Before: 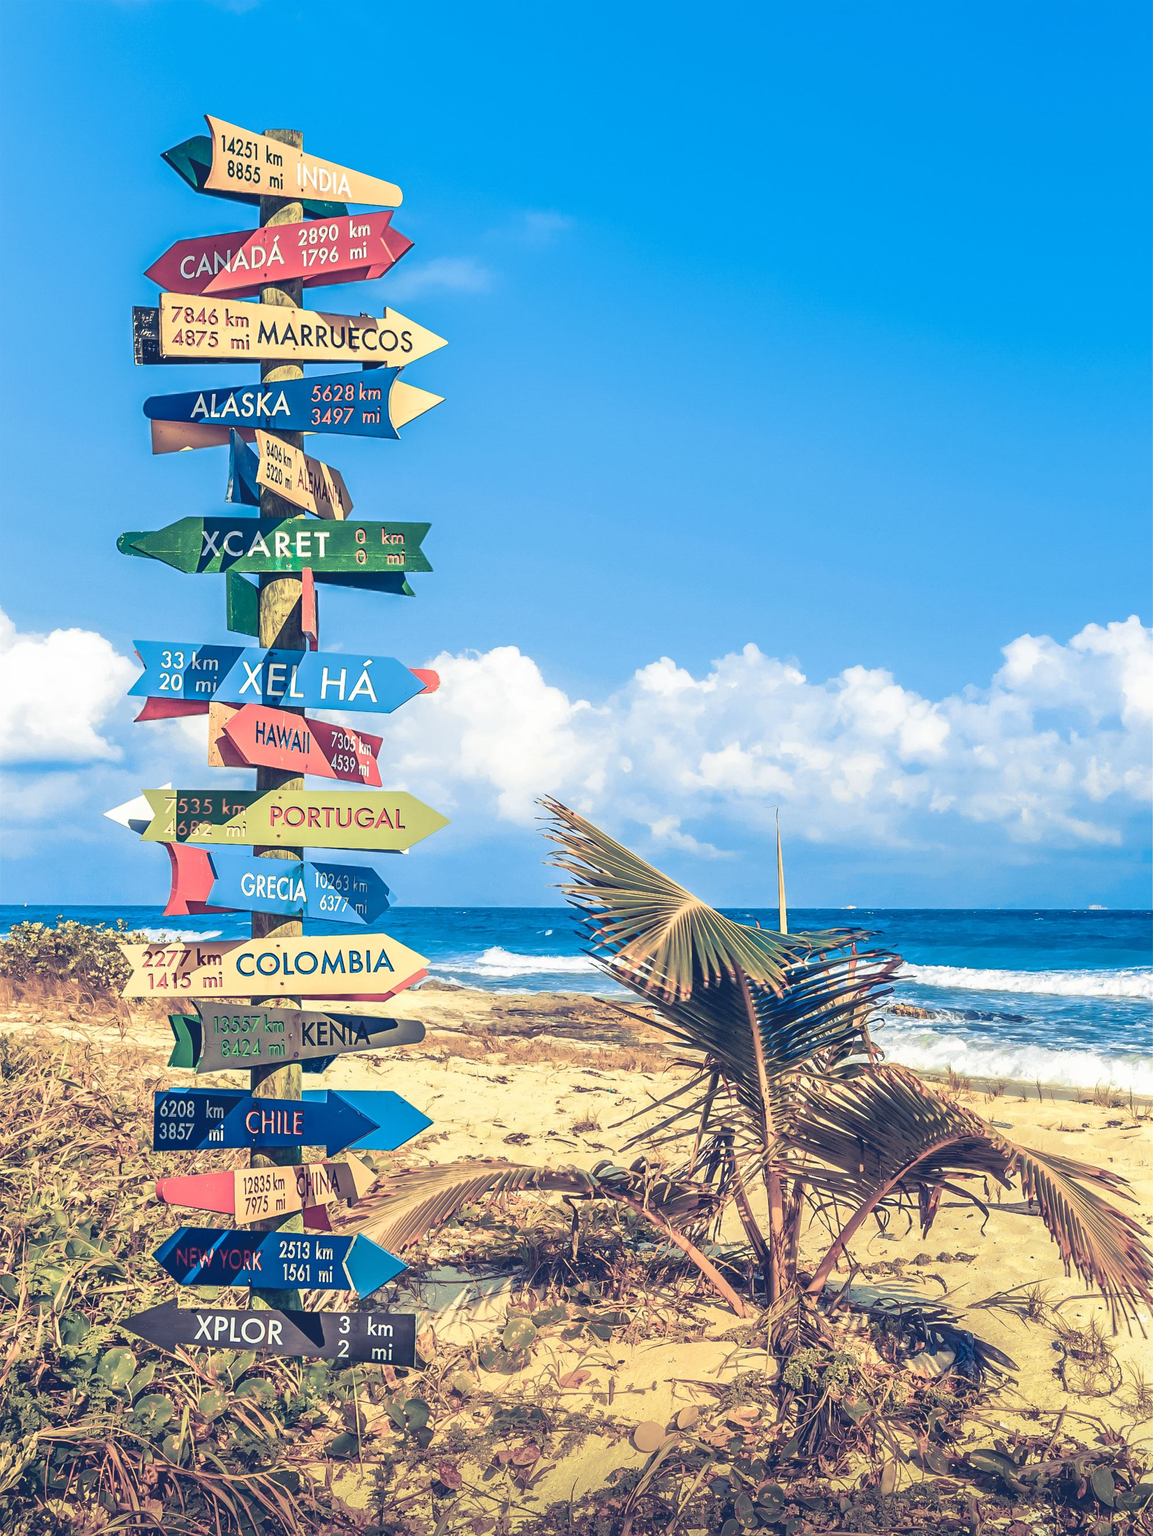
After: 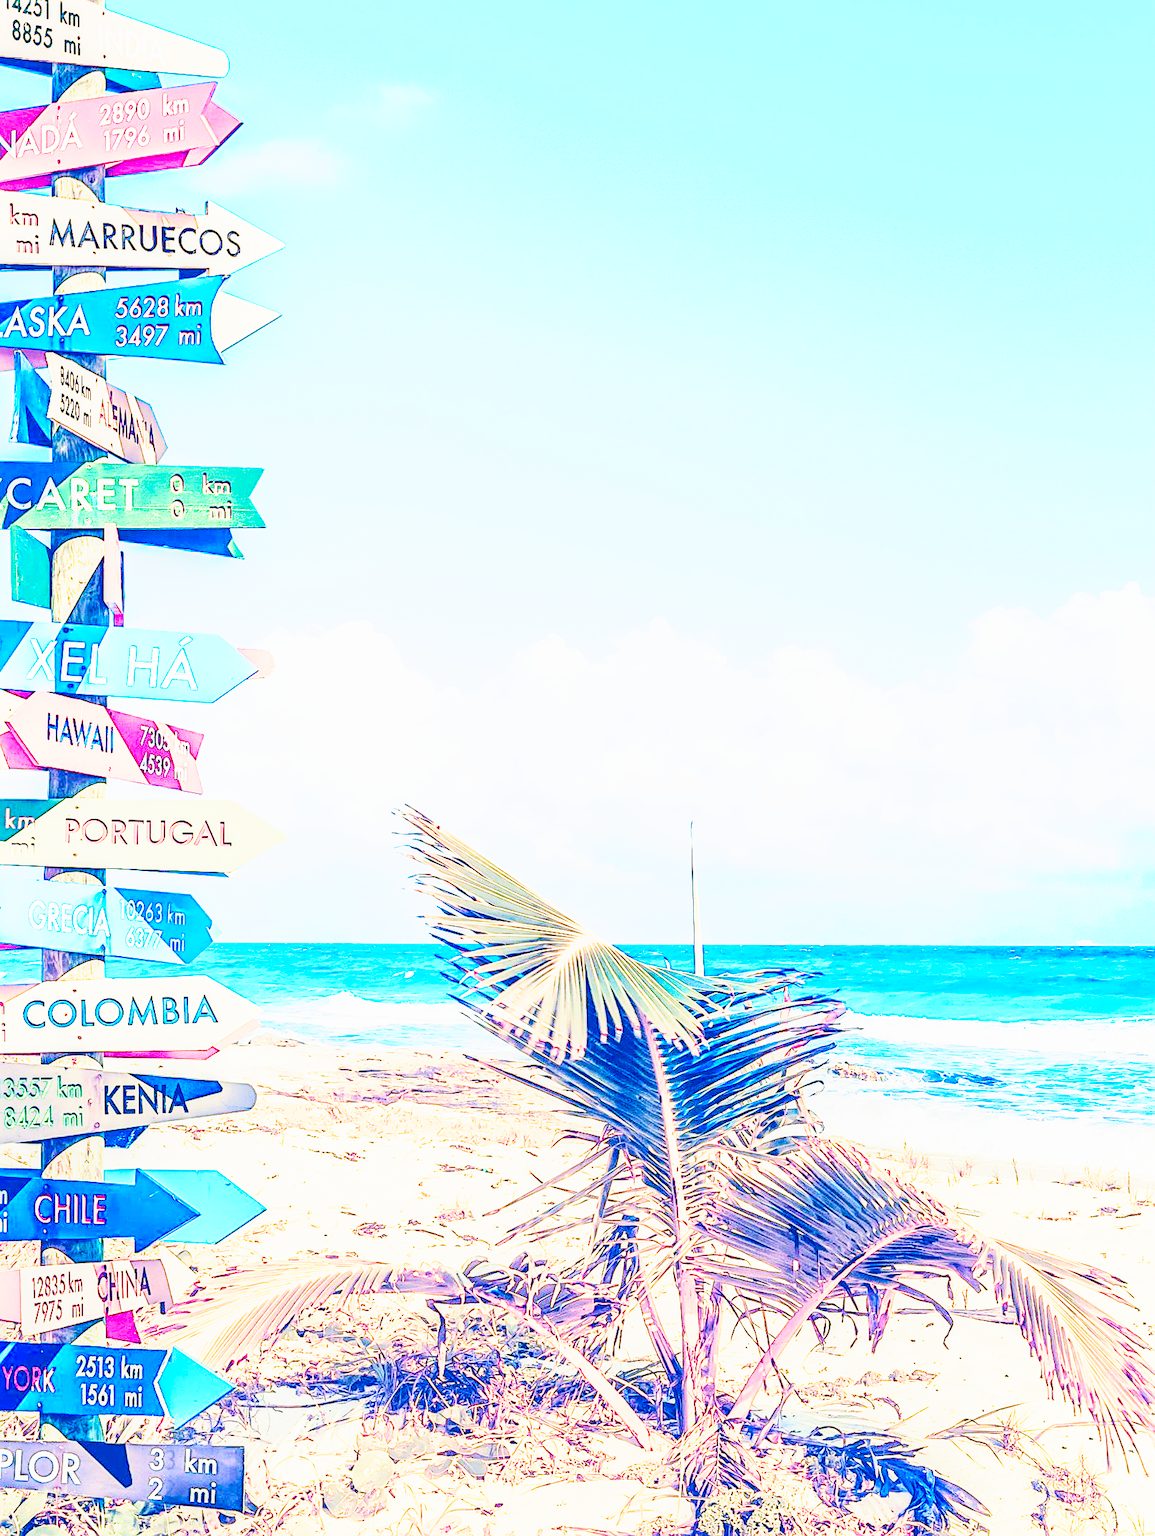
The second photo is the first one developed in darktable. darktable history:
contrast brightness saturation: contrast 0.162, saturation 0.322
color balance rgb: shadows lift › chroma 2.005%, shadows lift › hue 214.99°, perceptual saturation grading › global saturation 20%, perceptual saturation grading › highlights -25.464%, perceptual saturation grading › shadows 24.237%, global vibrance 5.821%
exposure: black level correction 0, exposure 1 EV, compensate exposure bias true, compensate highlight preservation false
crop: left 18.929%, top 9.419%, right 0.001%, bottom 9.66%
tone curve: curves: ch0 [(0, 0) (0.071, 0.058) (0.266, 0.268) (0.498, 0.542) (0.766, 0.807) (1, 0.983)]; ch1 [(0, 0) (0.346, 0.307) (0.408, 0.387) (0.463, 0.465) (0.482, 0.493) (0.502, 0.499) (0.517, 0.502) (0.55, 0.548) (0.597, 0.61) (0.651, 0.698) (1, 1)]; ch2 [(0, 0) (0.346, 0.34) (0.434, 0.46) (0.485, 0.494) (0.5, 0.498) (0.517, 0.506) (0.526, 0.539) (0.583, 0.603) (0.625, 0.659) (1, 1)], color space Lab, linked channels, preserve colors none
local contrast: on, module defaults
sharpen: on, module defaults
base curve: curves: ch0 [(0, 0) (0.007, 0.004) (0.027, 0.03) (0.046, 0.07) (0.207, 0.54) (0.442, 0.872) (0.673, 0.972) (1, 1)], preserve colors none
